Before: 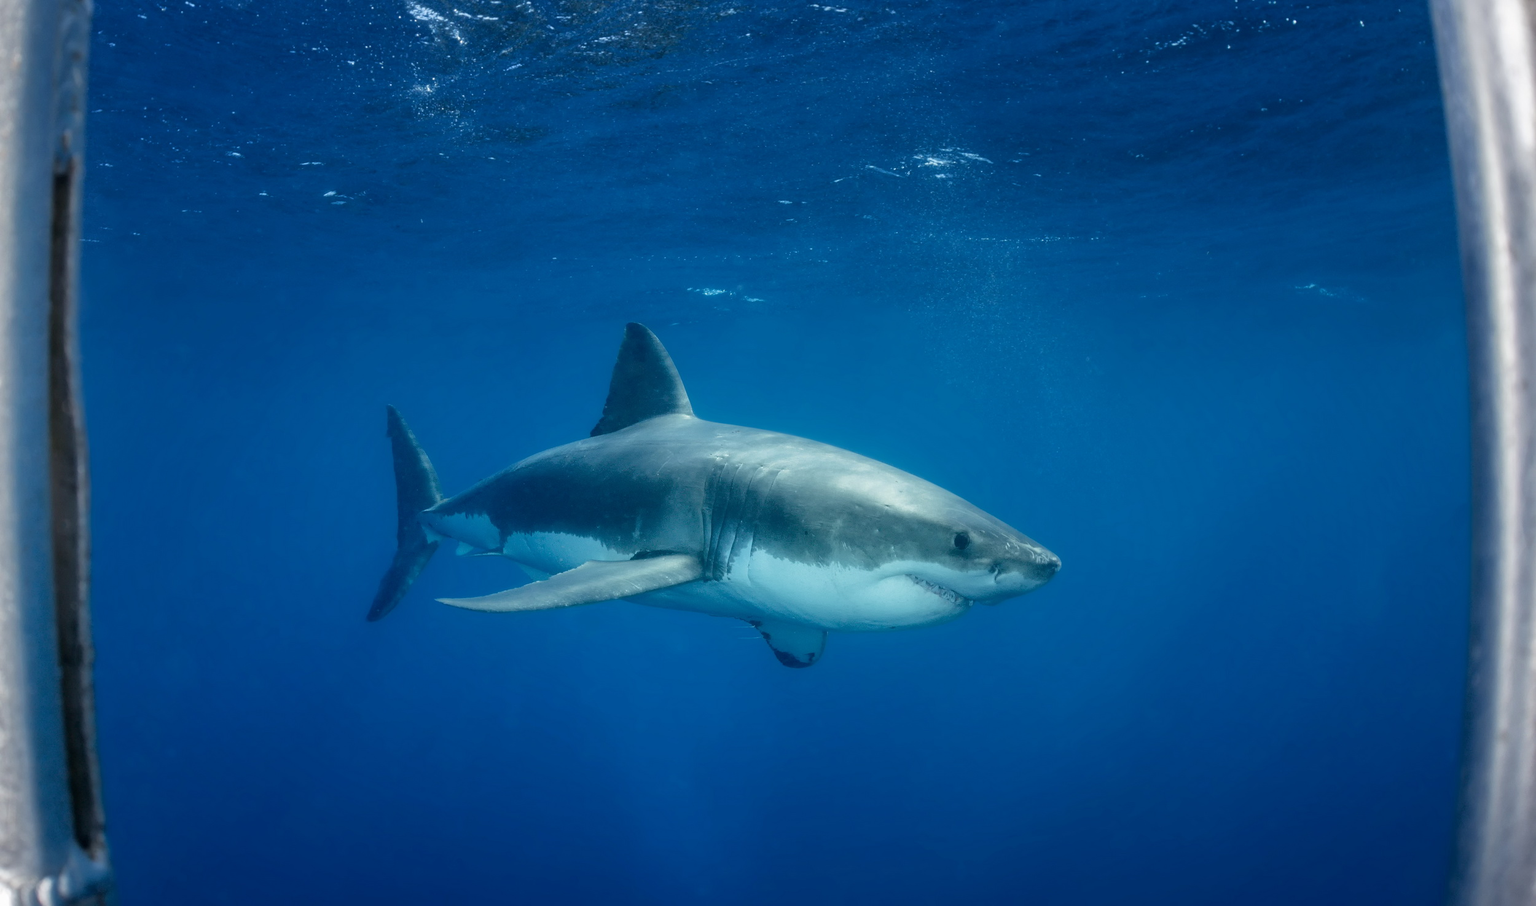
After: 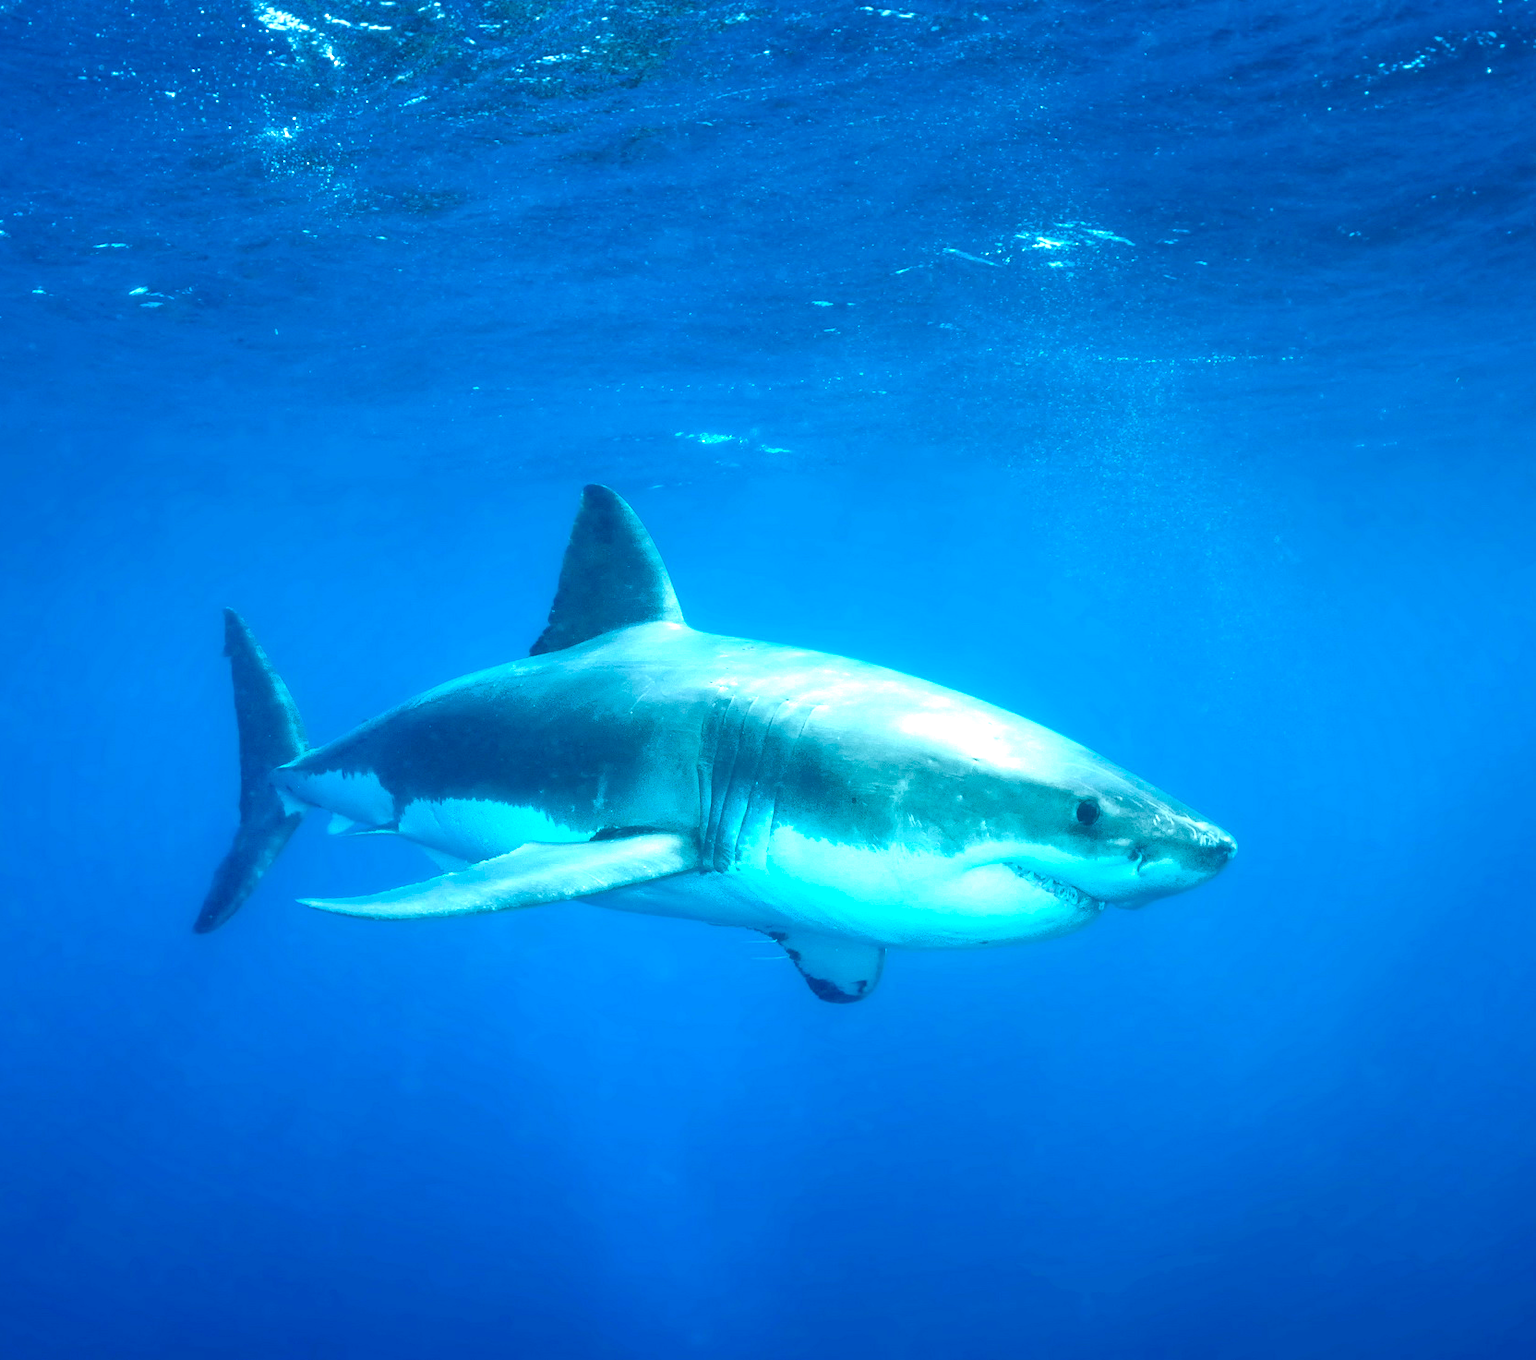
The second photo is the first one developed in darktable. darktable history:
crop and rotate: left 15.494%, right 17.937%
exposure: black level correction 0, exposure 1.439 EV, compensate highlight preservation false
